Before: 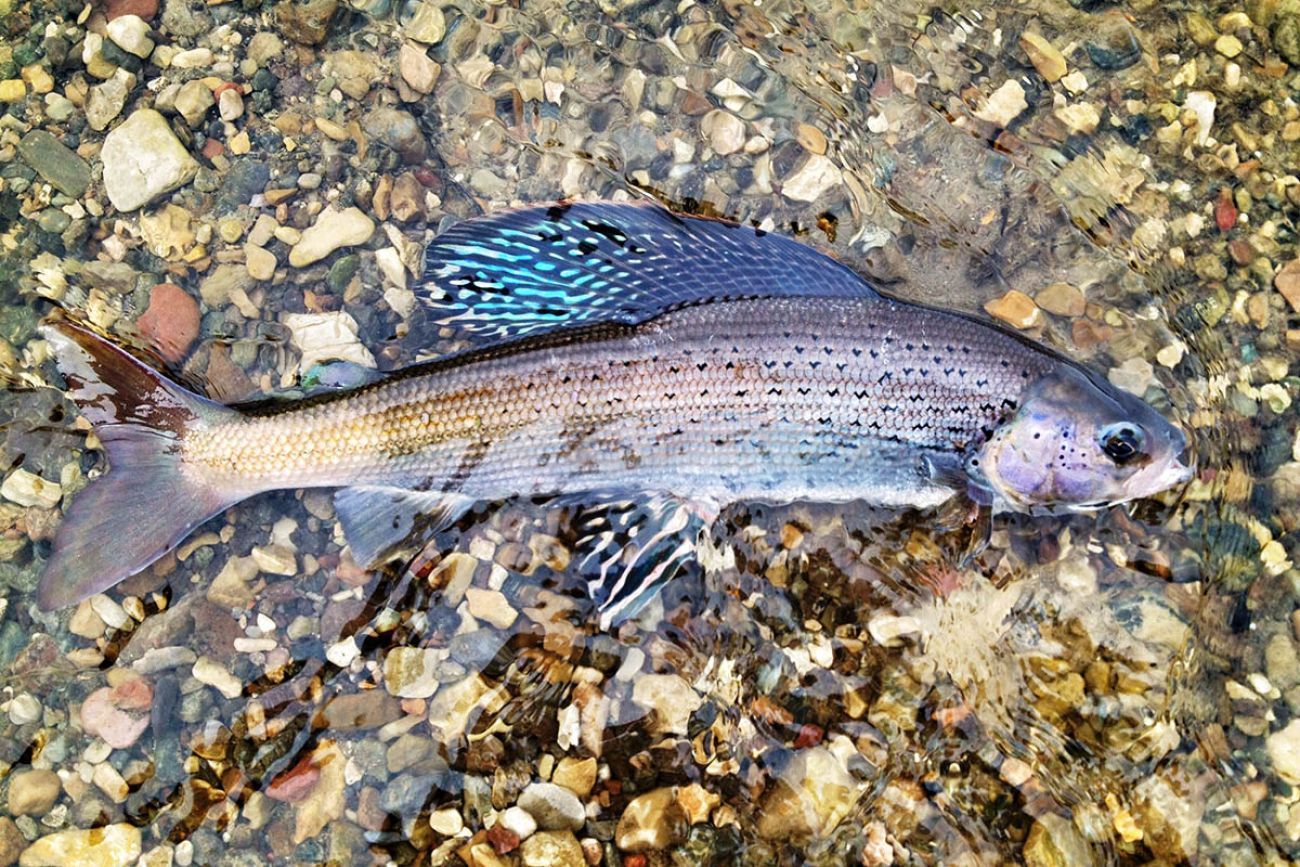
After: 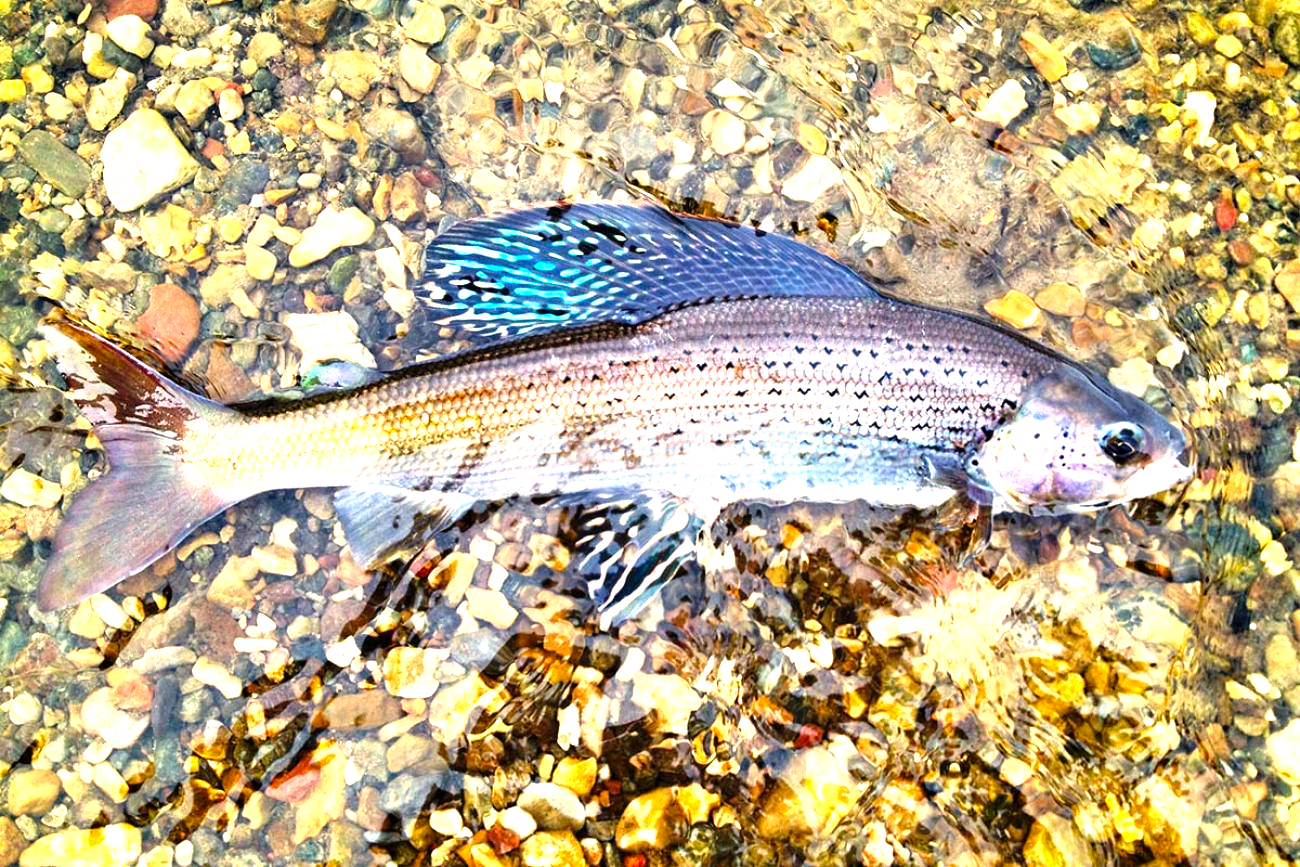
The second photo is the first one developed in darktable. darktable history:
white balance: red 1.045, blue 0.932
color balance: output saturation 120%
levels: levels [0, 0.374, 0.749]
